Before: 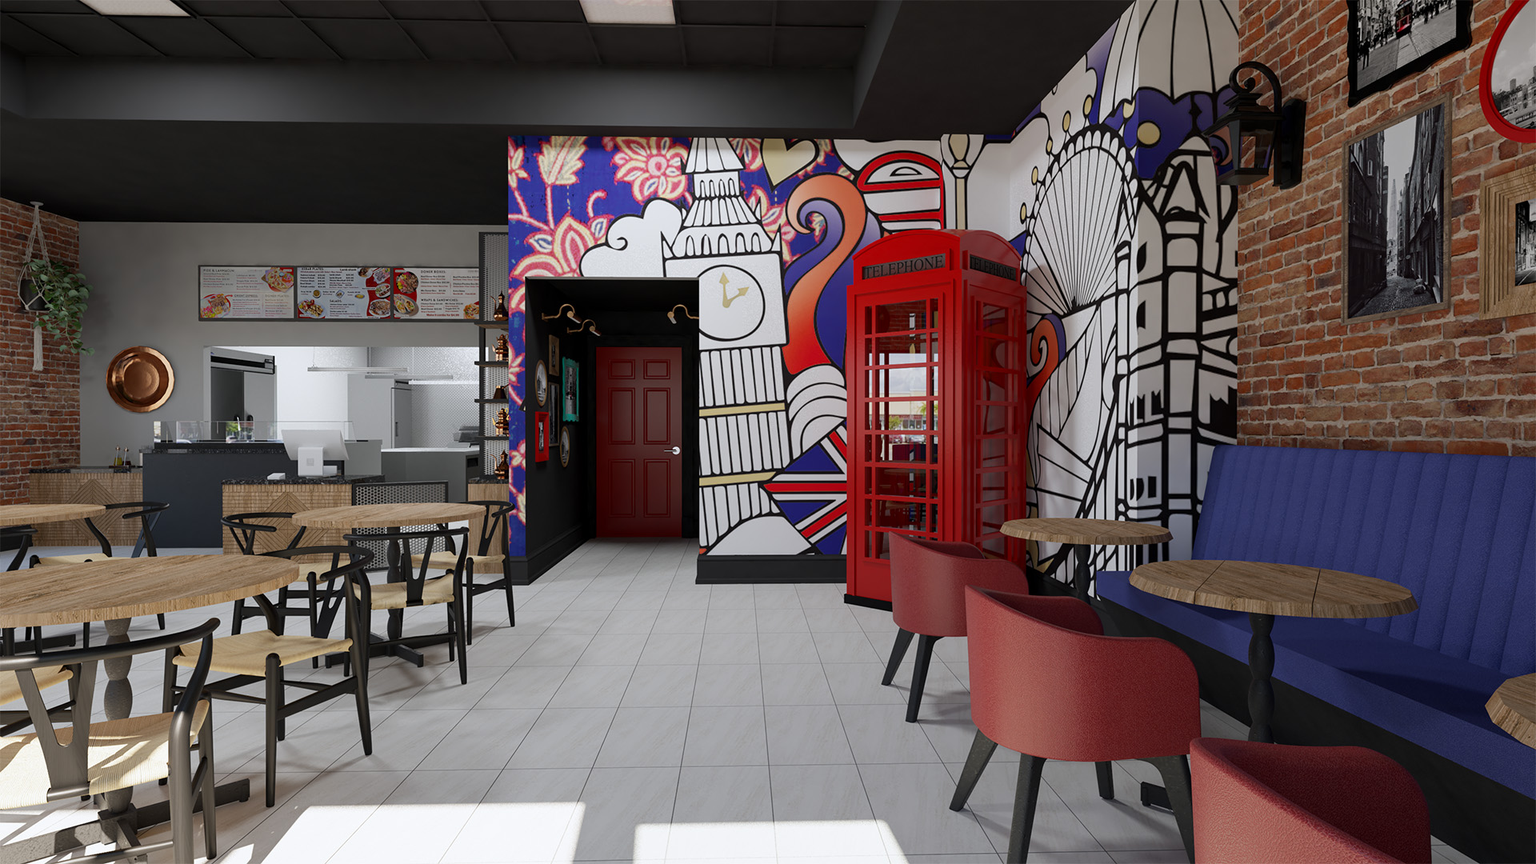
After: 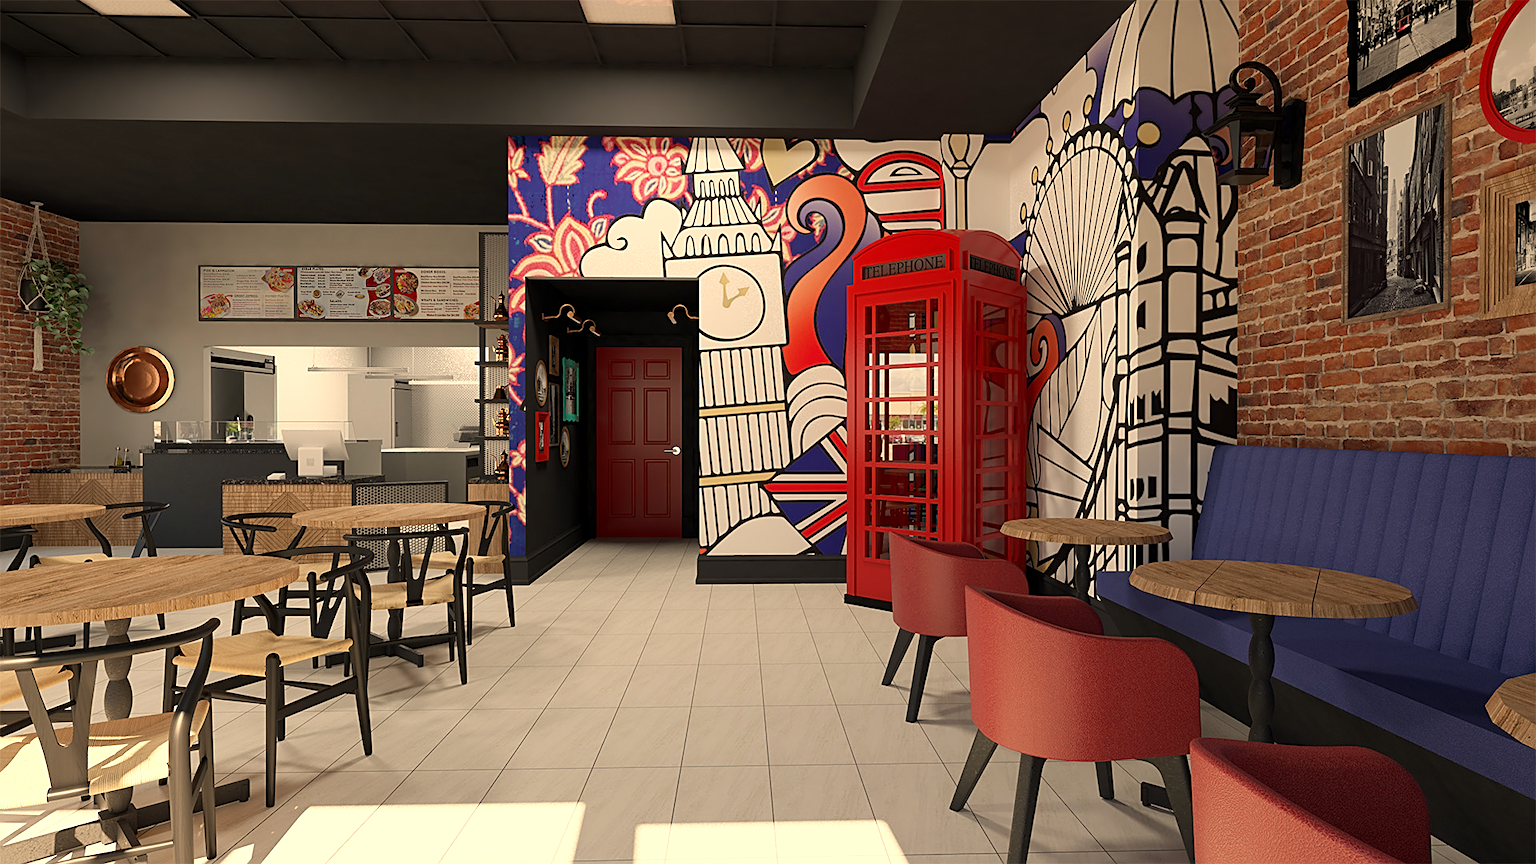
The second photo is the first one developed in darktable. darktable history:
white balance: red 1.138, green 0.996, blue 0.812
exposure: exposure 0.2 EV, compensate highlight preservation false
sharpen: on, module defaults
